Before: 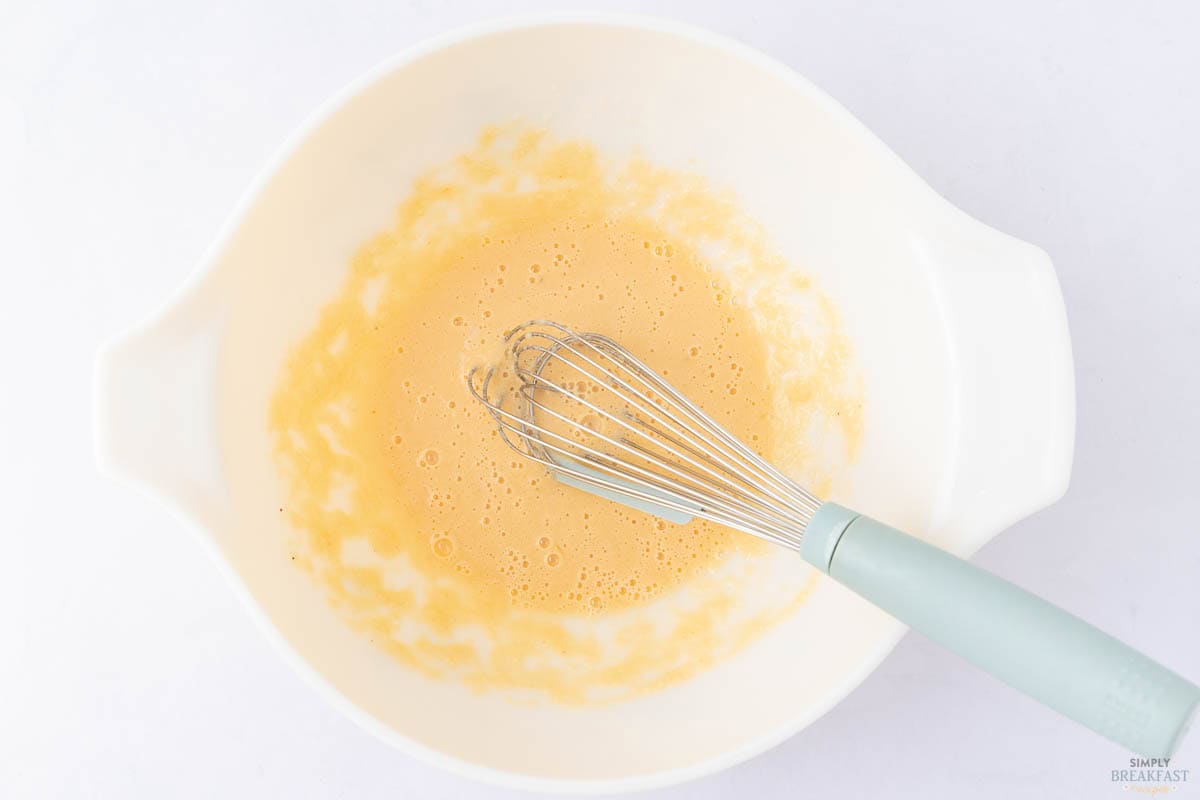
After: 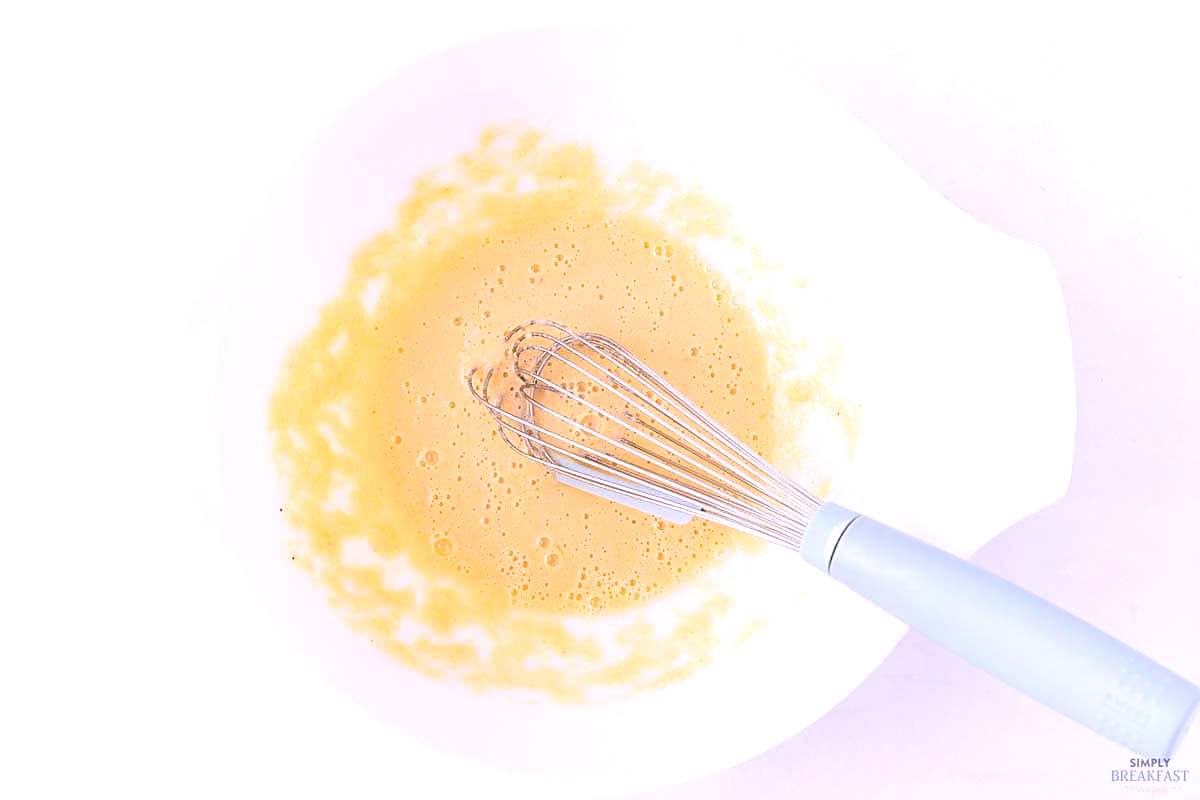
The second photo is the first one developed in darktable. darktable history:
contrast brightness saturation: contrast 0.07, brightness -0.14, saturation 0.11
white balance: red 1.042, blue 1.17
sharpen: on, module defaults
exposure: black level correction 0, exposure 0.3 EV, compensate highlight preservation false
